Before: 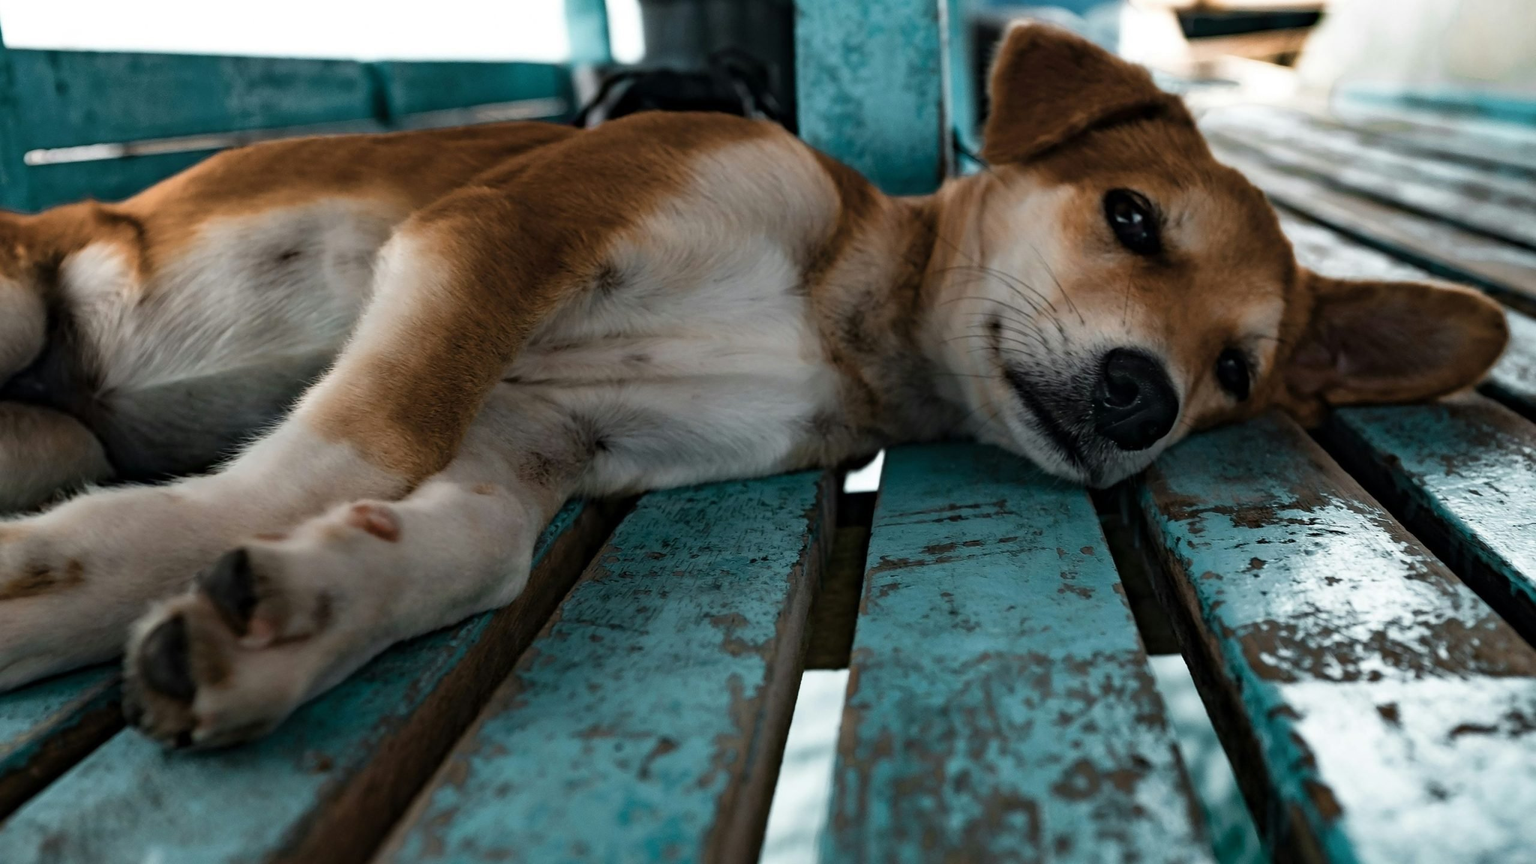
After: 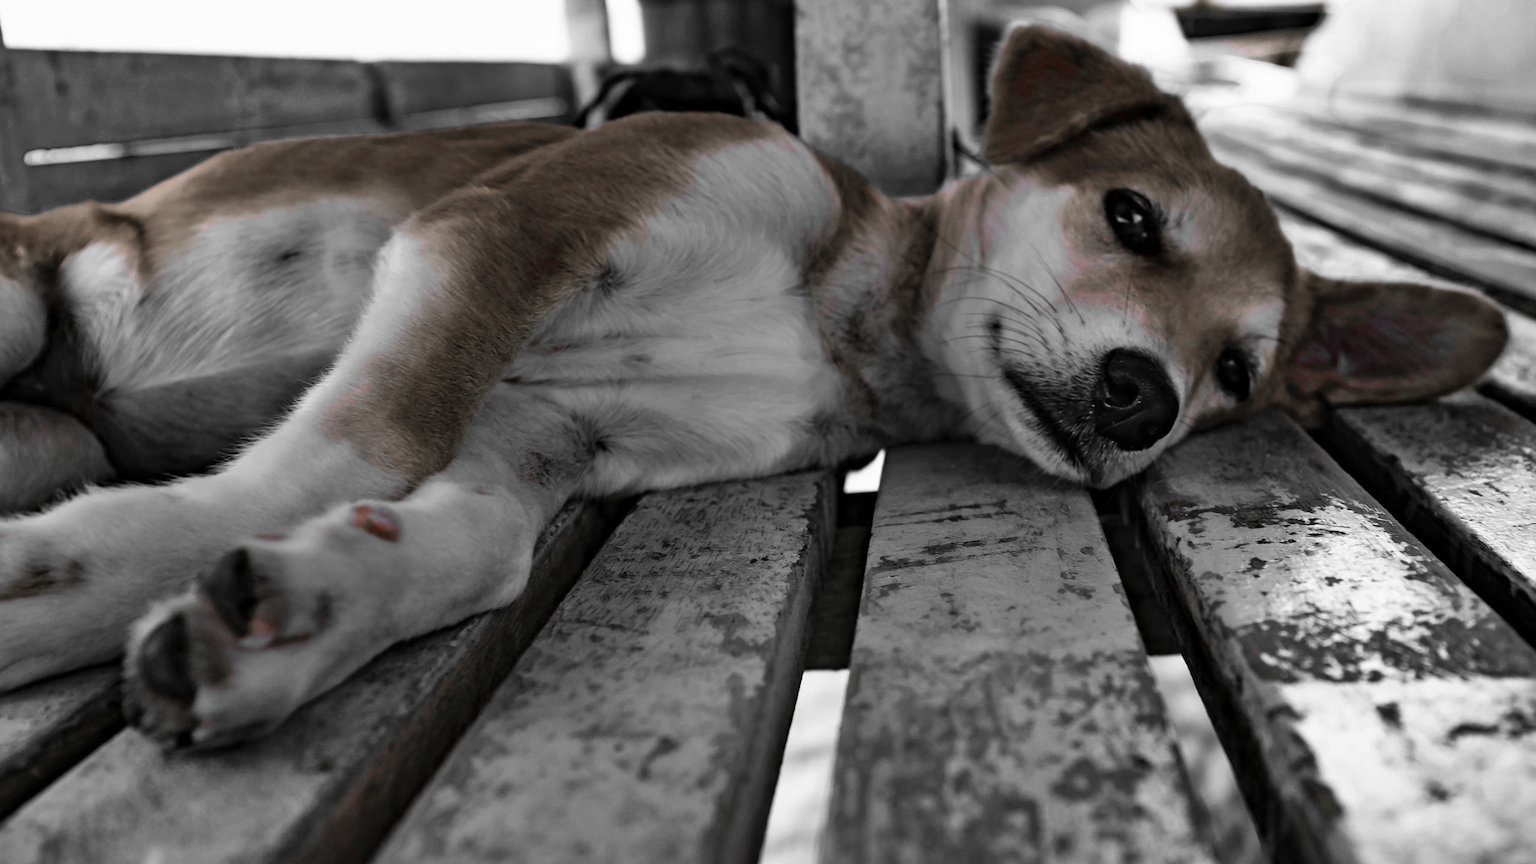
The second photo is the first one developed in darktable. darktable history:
color zones: curves: ch1 [(0, 0.831) (0.08, 0.771) (0.157, 0.268) (0.241, 0.207) (0.562, -0.005) (0.714, -0.013) (0.876, 0.01) (1, 0.831)]
shadows and highlights: highlights color adjustment 0%, low approximation 0.01, soften with gaussian
white balance: red 0.871, blue 1.249
